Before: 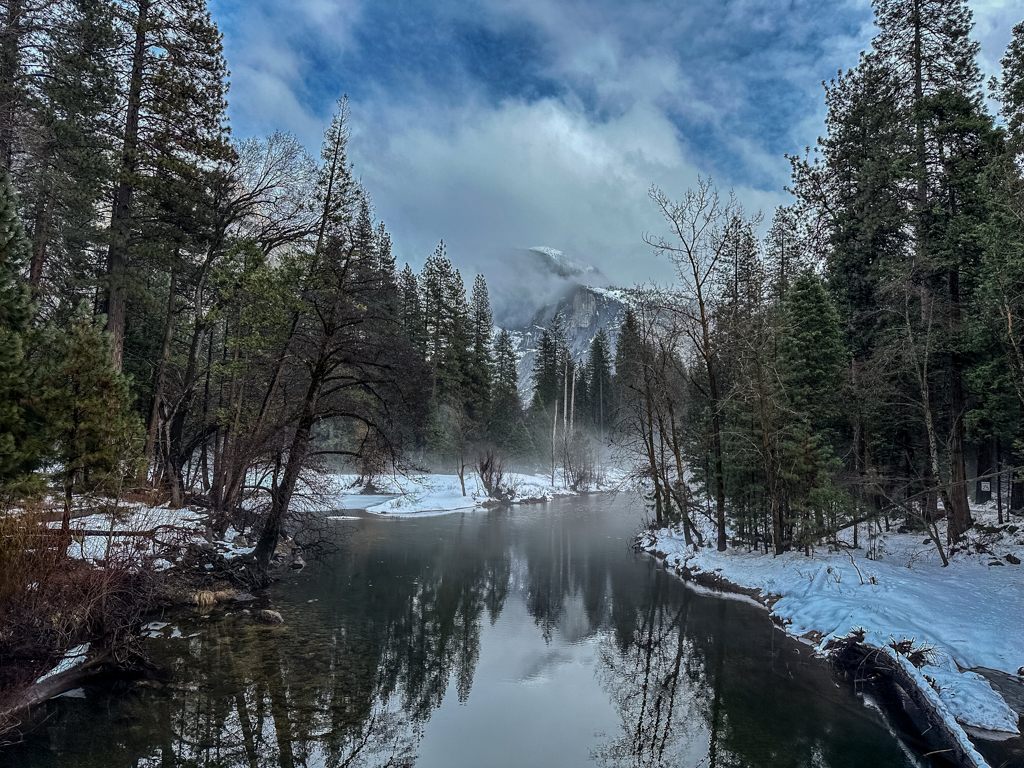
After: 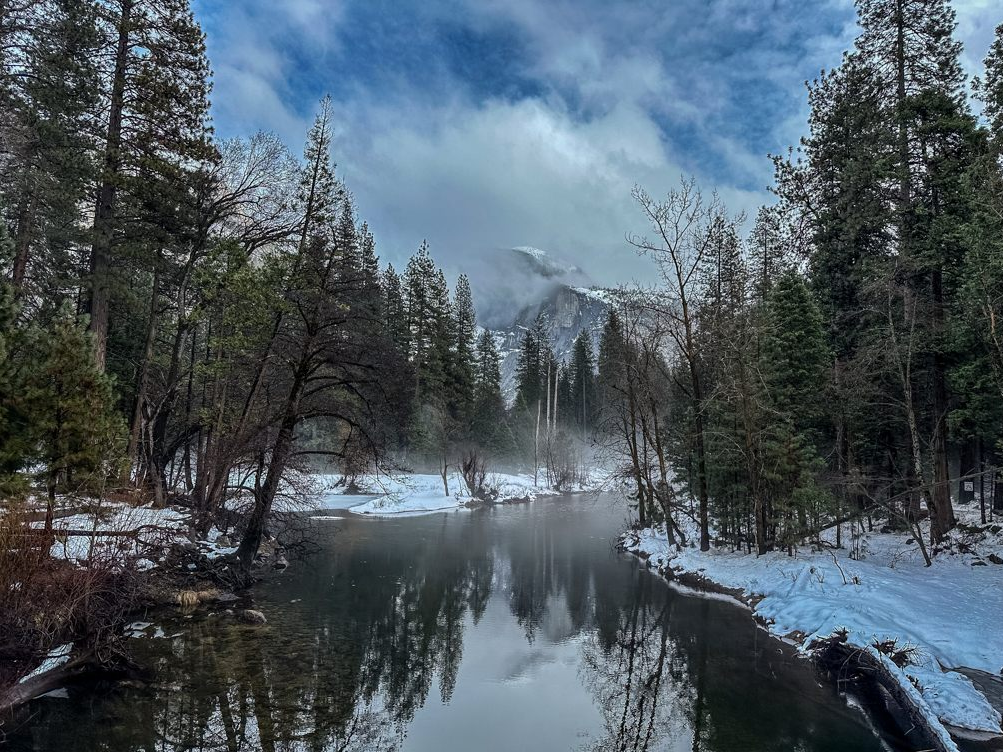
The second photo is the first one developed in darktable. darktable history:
white balance: emerald 1
rotate and perspective: crop left 0, crop top 0
exposure: compensate highlight preservation false
crop: left 1.743%, right 0.268%, bottom 2.011%
